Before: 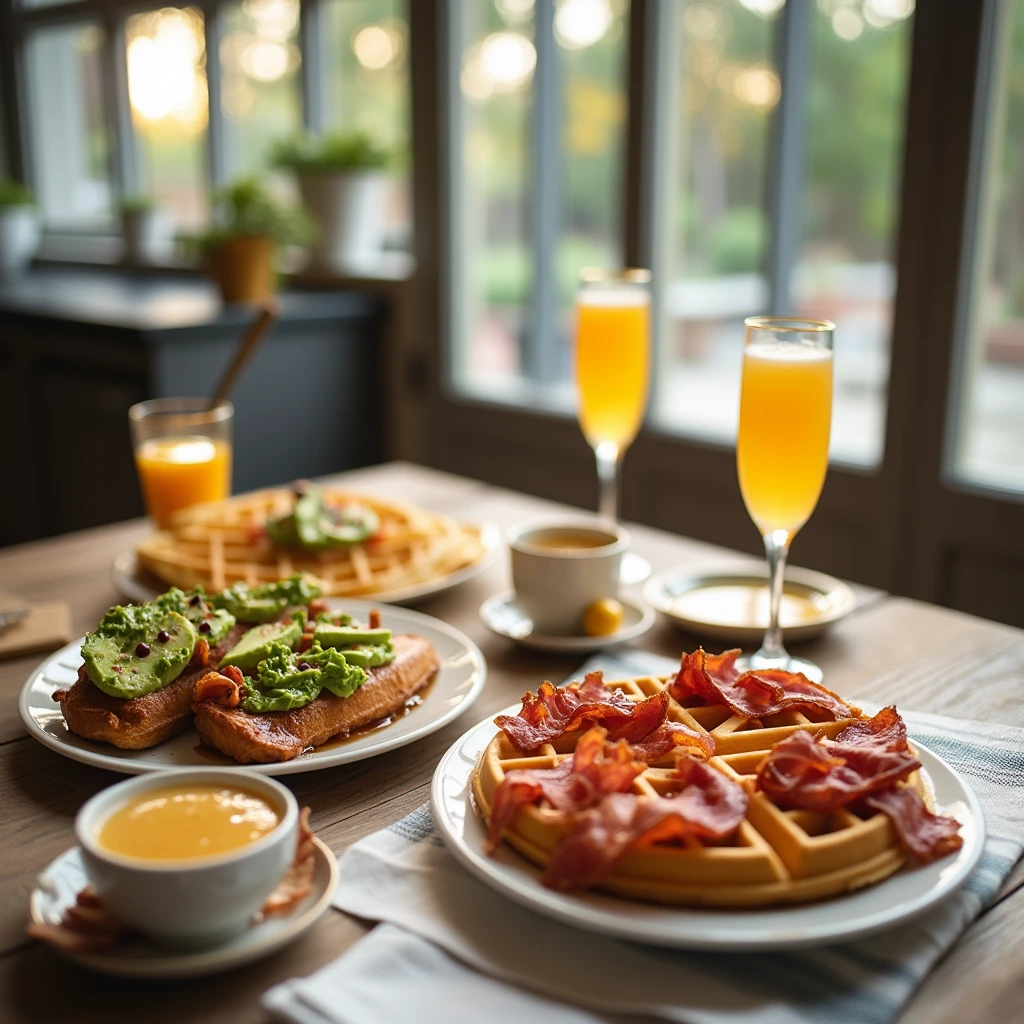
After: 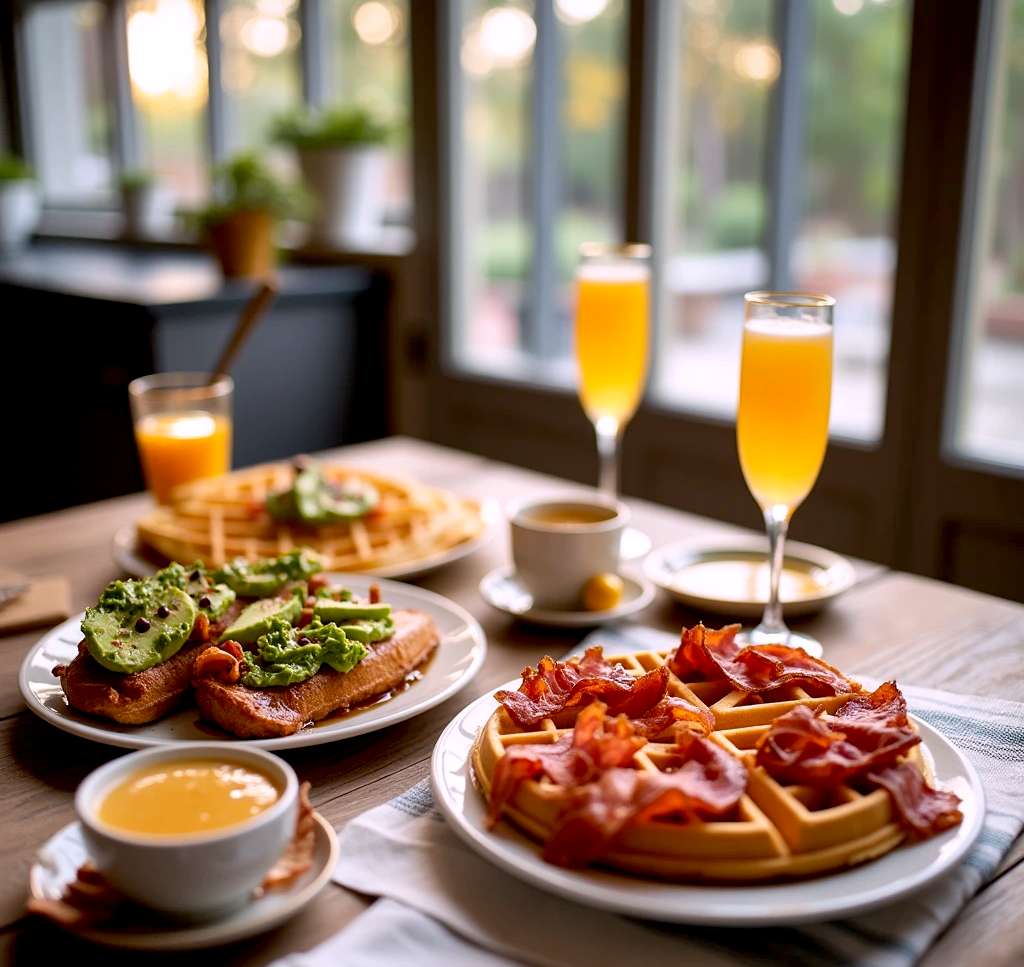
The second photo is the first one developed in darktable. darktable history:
crop and rotate: top 2.479%, bottom 3.018%
shadows and highlights: soften with gaussian
white balance: red 1.05, blue 1.072
exposure: black level correction 0.012, compensate highlight preservation false
